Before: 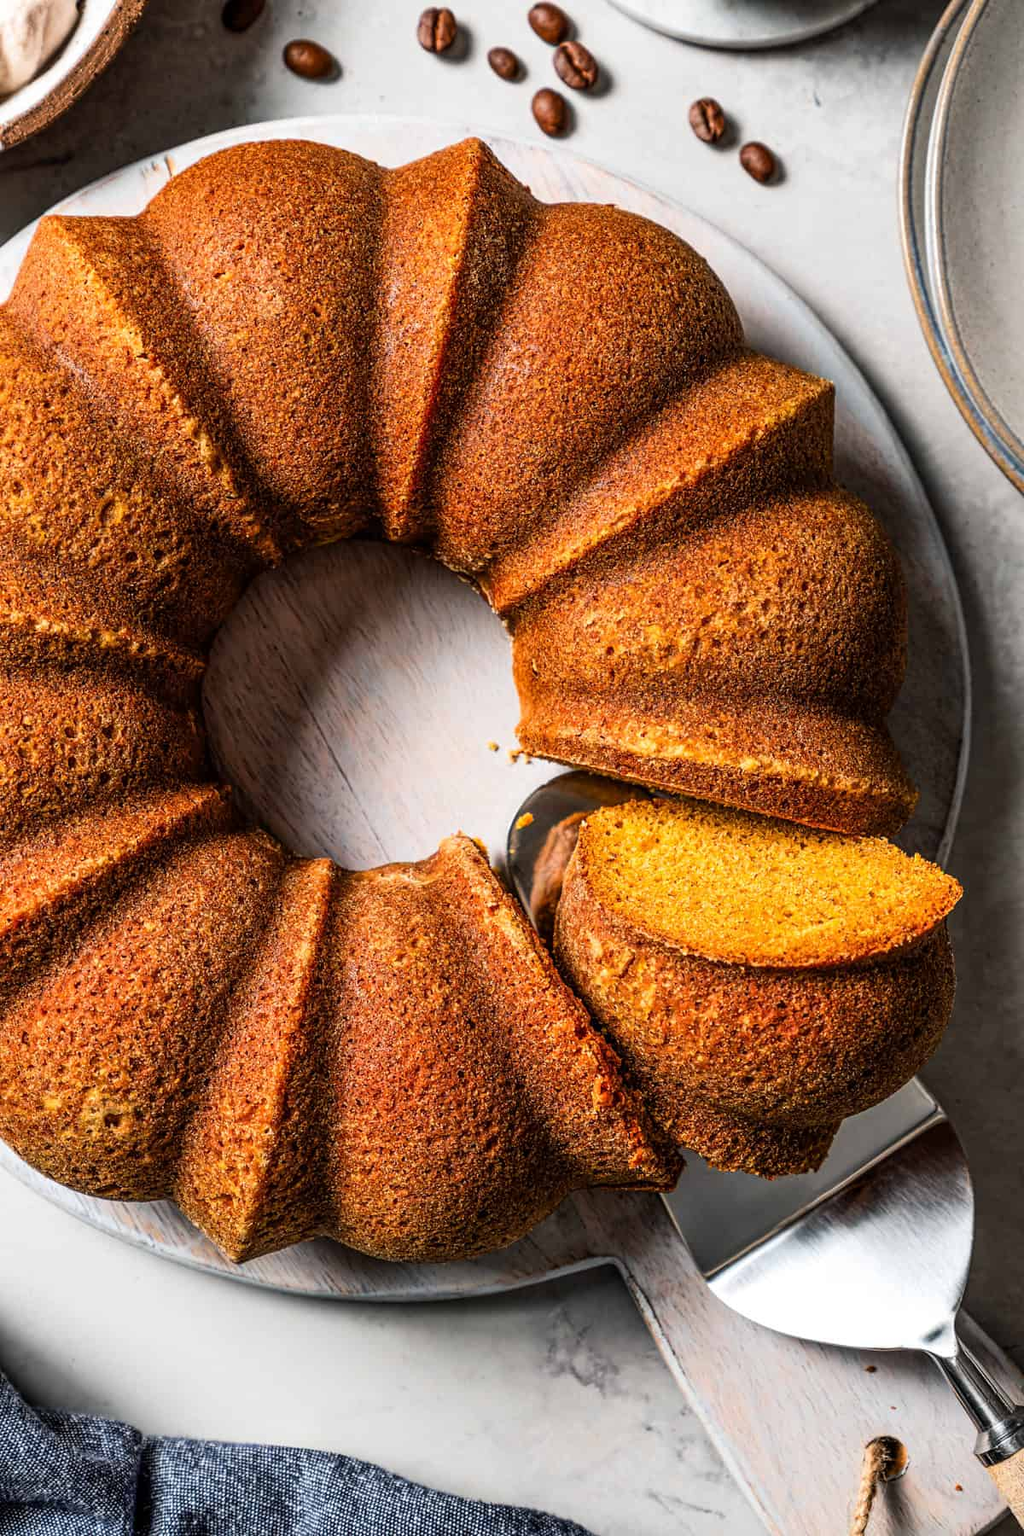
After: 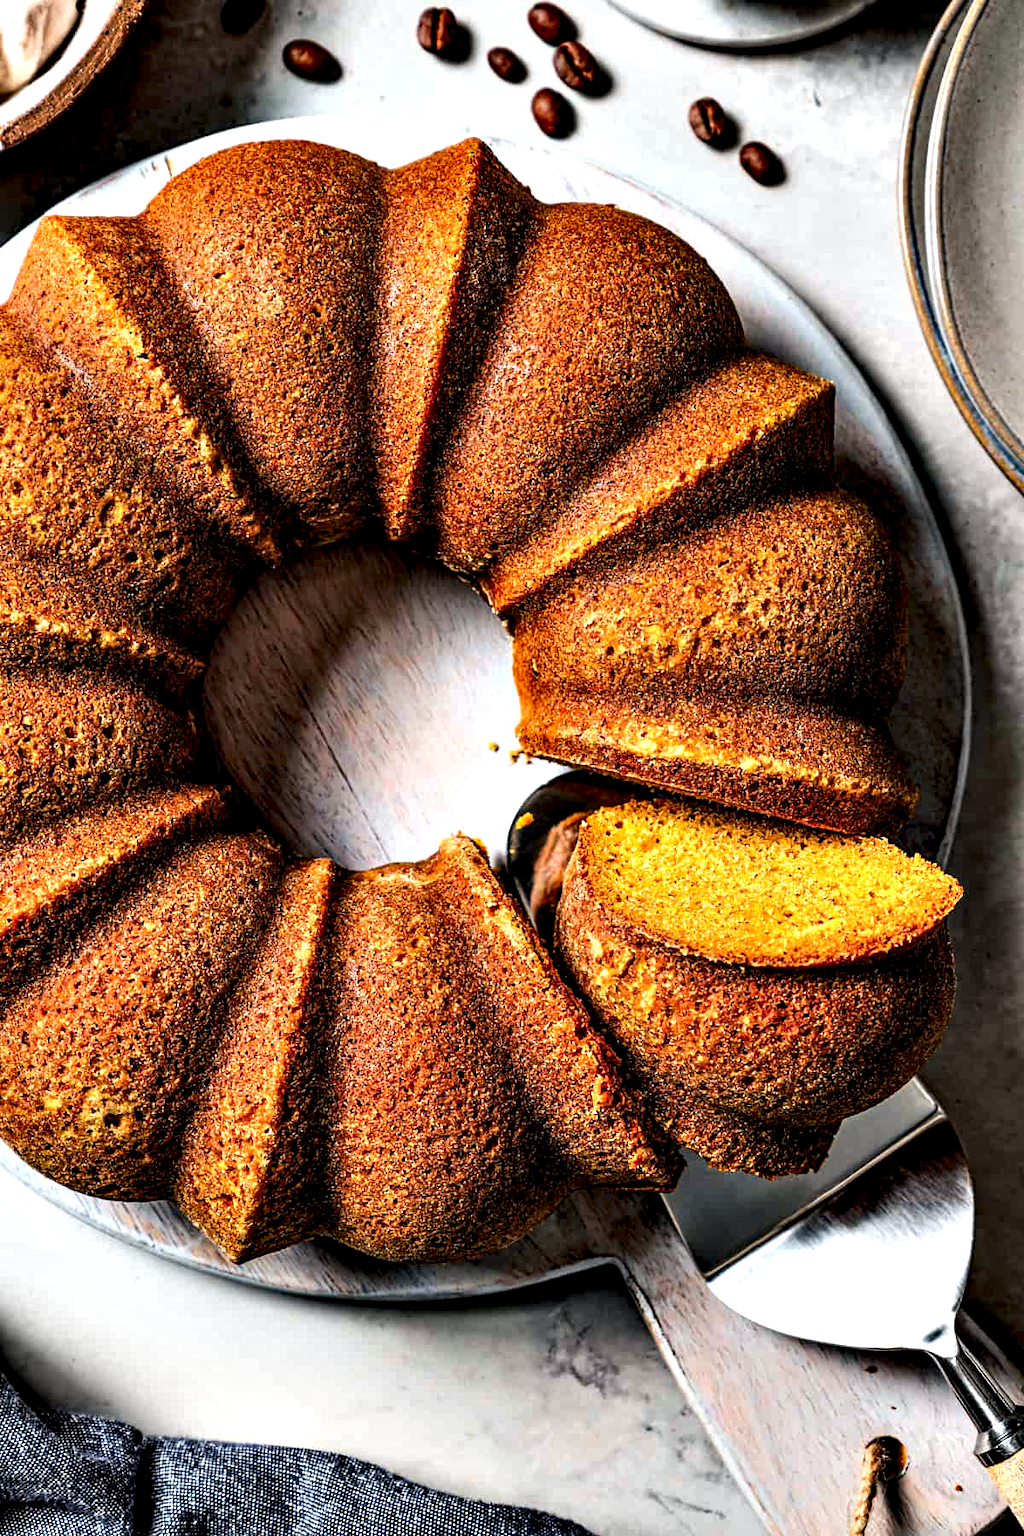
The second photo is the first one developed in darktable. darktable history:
haze removal: compatibility mode true, adaptive false
contrast equalizer: octaves 7, y [[0.627 ×6], [0.563 ×6], [0 ×6], [0 ×6], [0 ×6]]
white balance: red 1, blue 1
